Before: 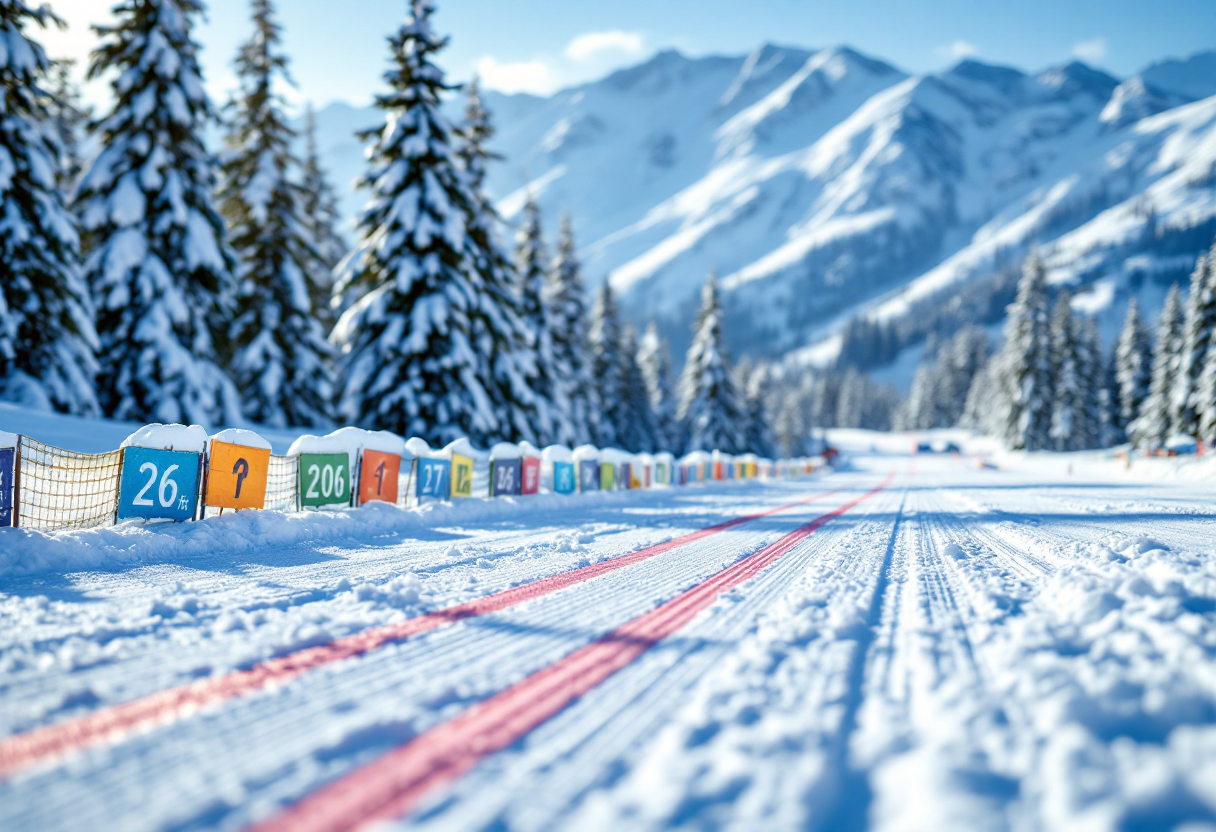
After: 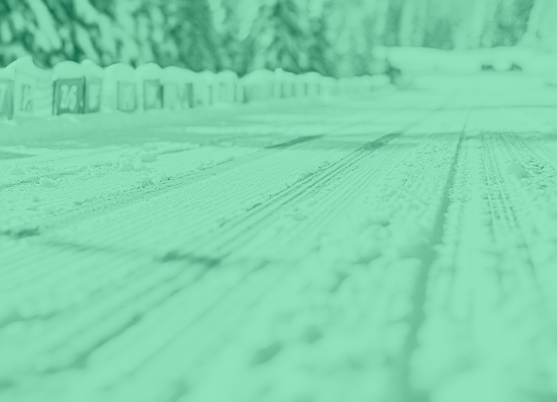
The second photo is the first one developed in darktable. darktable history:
base curve: curves: ch0 [(0, 0) (0.579, 0.807) (1, 1)], preserve colors none
crop: left 35.976%, top 45.819%, right 18.162%, bottom 5.807%
contrast brightness saturation: contrast -0.19, saturation 0.19
tone equalizer: on, module defaults
colorize: hue 147.6°, saturation 65%, lightness 21.64%
exposure: exposure 0.999 EV, compensate highlight preservation false
sharpen: on, module defaults
